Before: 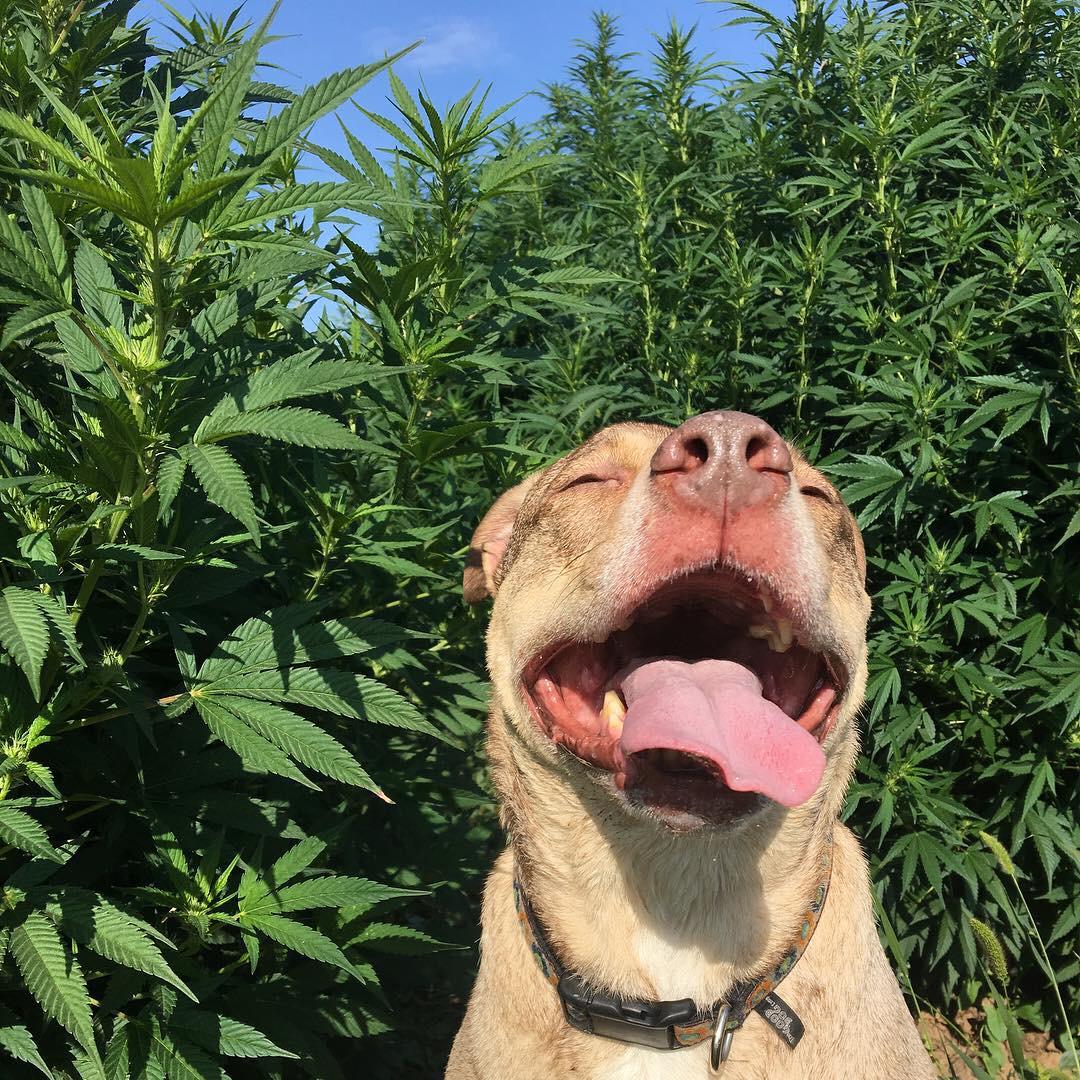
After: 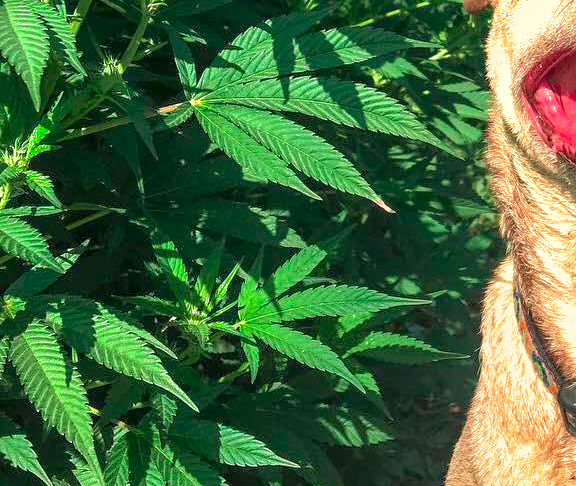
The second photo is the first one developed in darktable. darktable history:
exposure: exposure 0.74 EV, compensate highlight preservation false
crop and rotate: top 54.778%, right 46.61%, bottom 0.159%
local contrast: highlights 55%, shadows 52%, detail 130%, midtone range 0.452
shadows and highlights: on, module defaults
color contrast: green-magenta contrast 1.73, blue-yellow contrast 1.15
